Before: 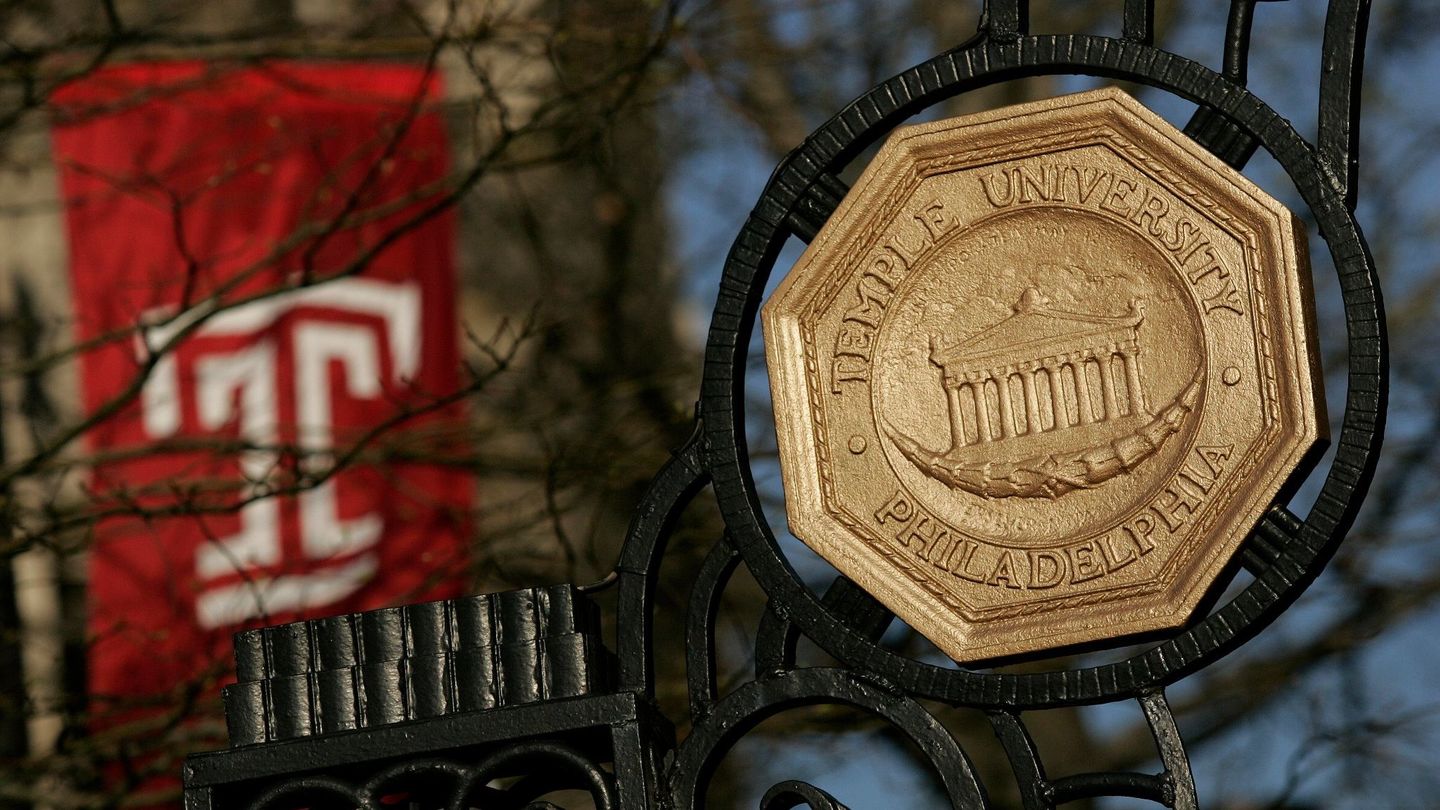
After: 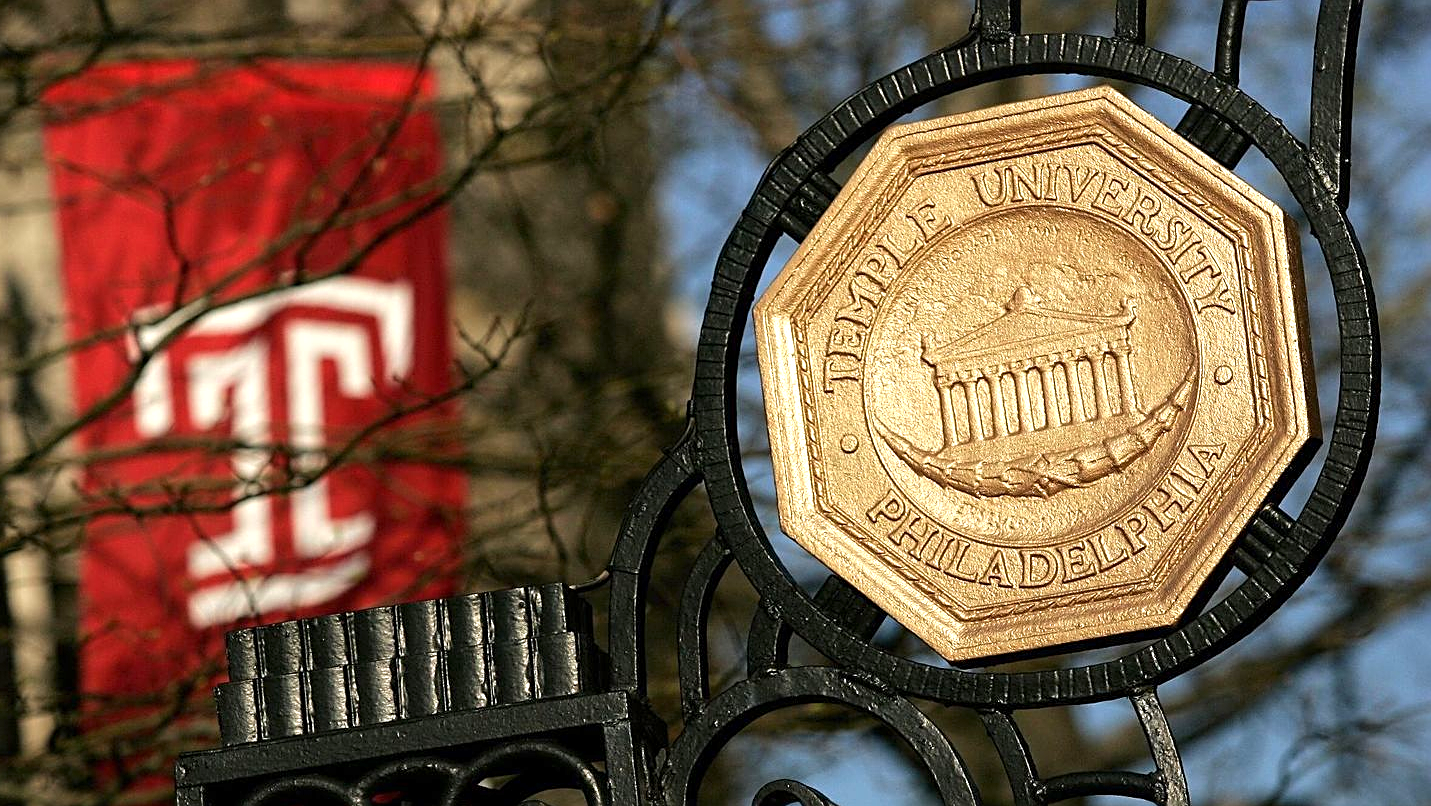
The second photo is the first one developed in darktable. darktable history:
exposure: exposure 0.999 EV, compensate highlight preservation false
sharpen: on, module defaults
crop and rotate: left 0.614%, top 0.179%, bottom 0.309%
